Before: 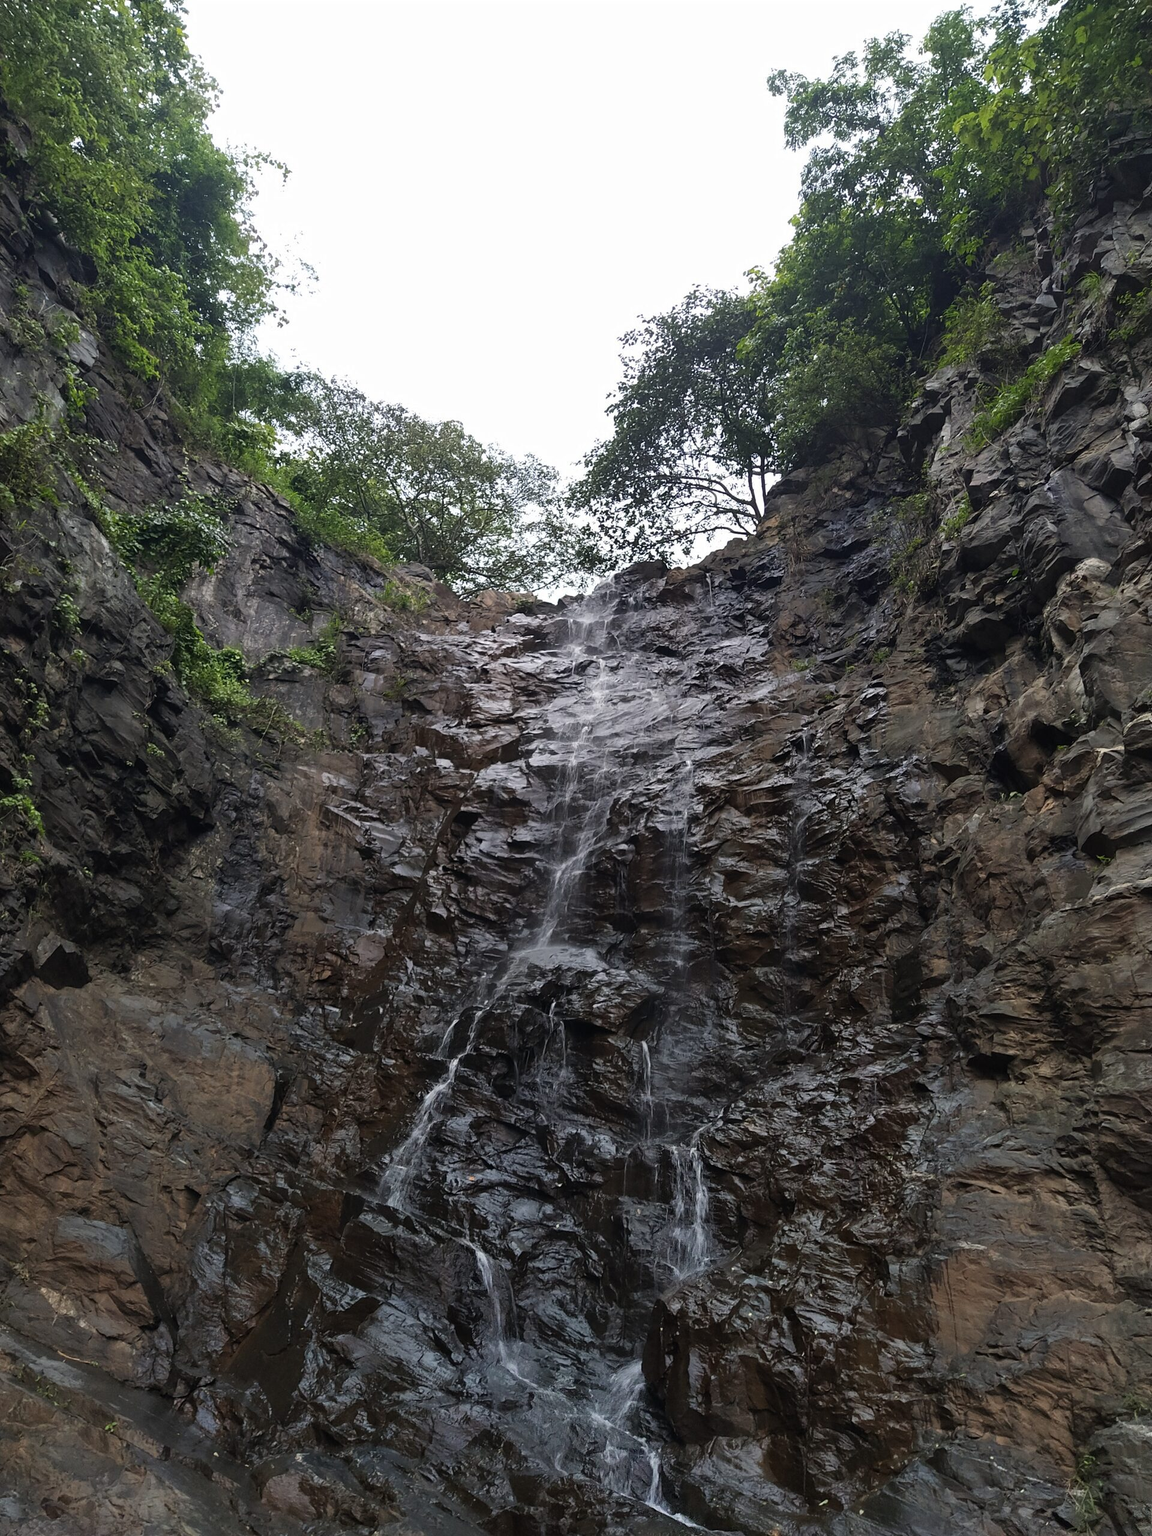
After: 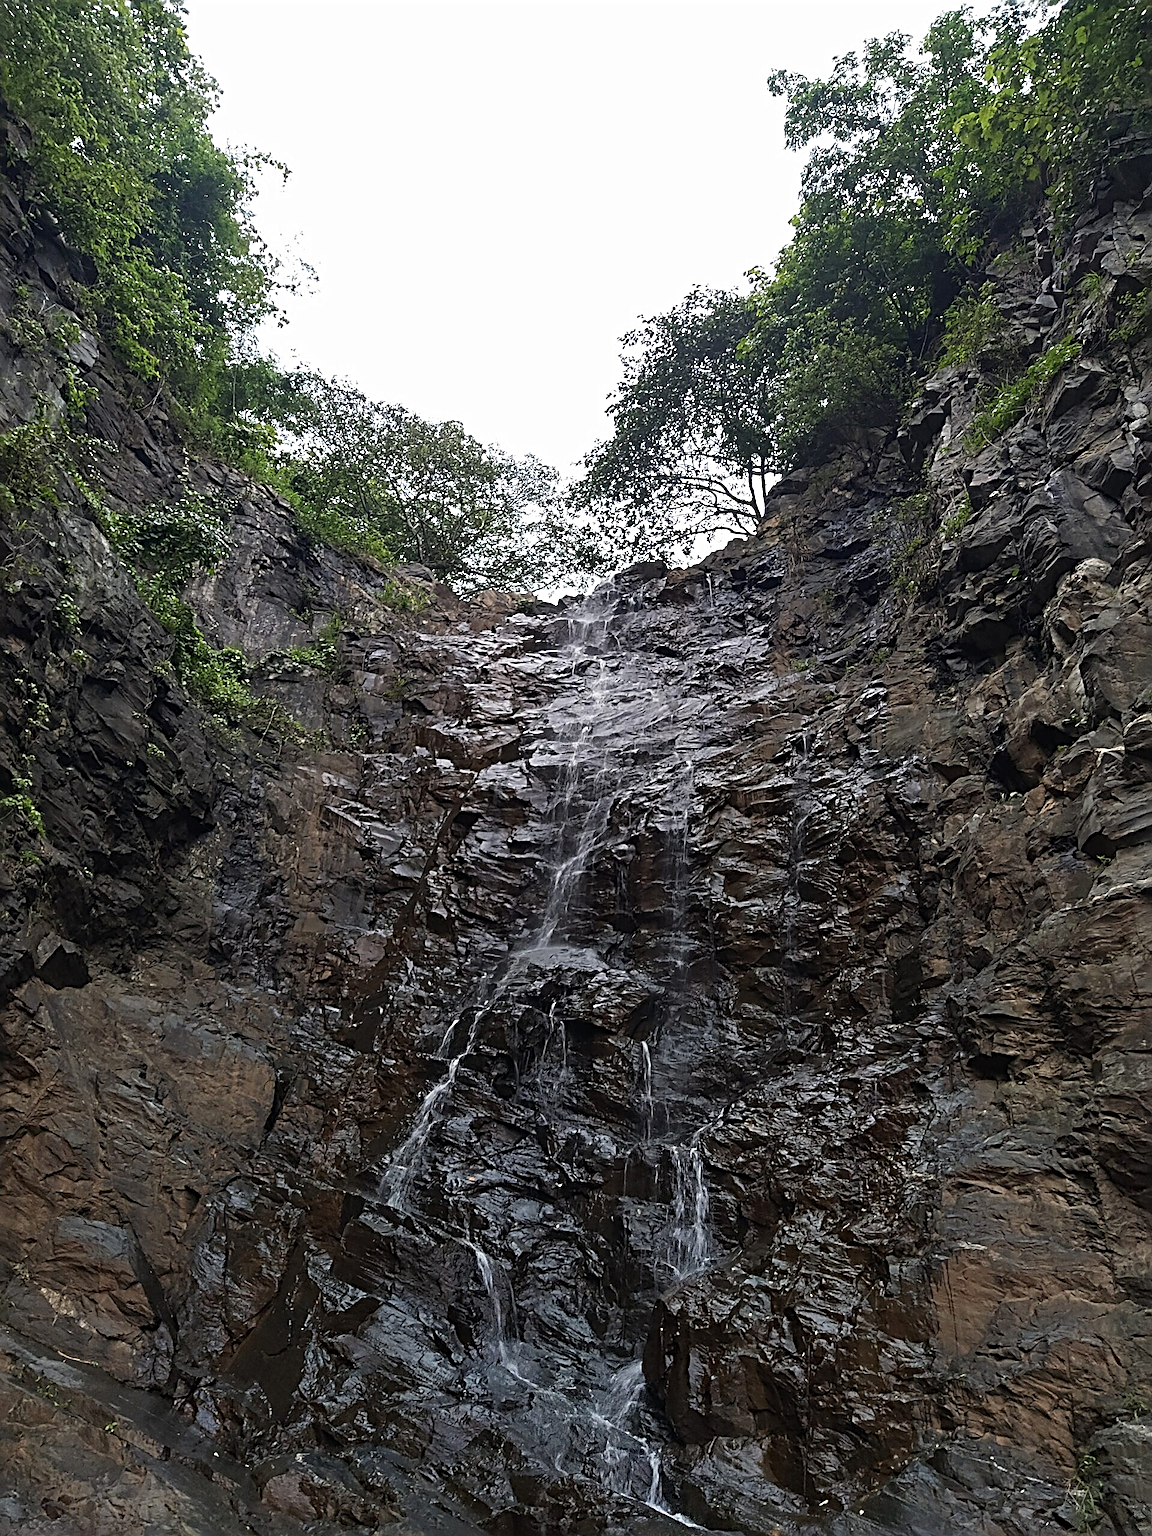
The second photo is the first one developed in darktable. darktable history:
haze removal: strength 0.12, distance 0.25, compatibility mode true, adaptive false
sharpen: radius 3.69, amount 0.928
